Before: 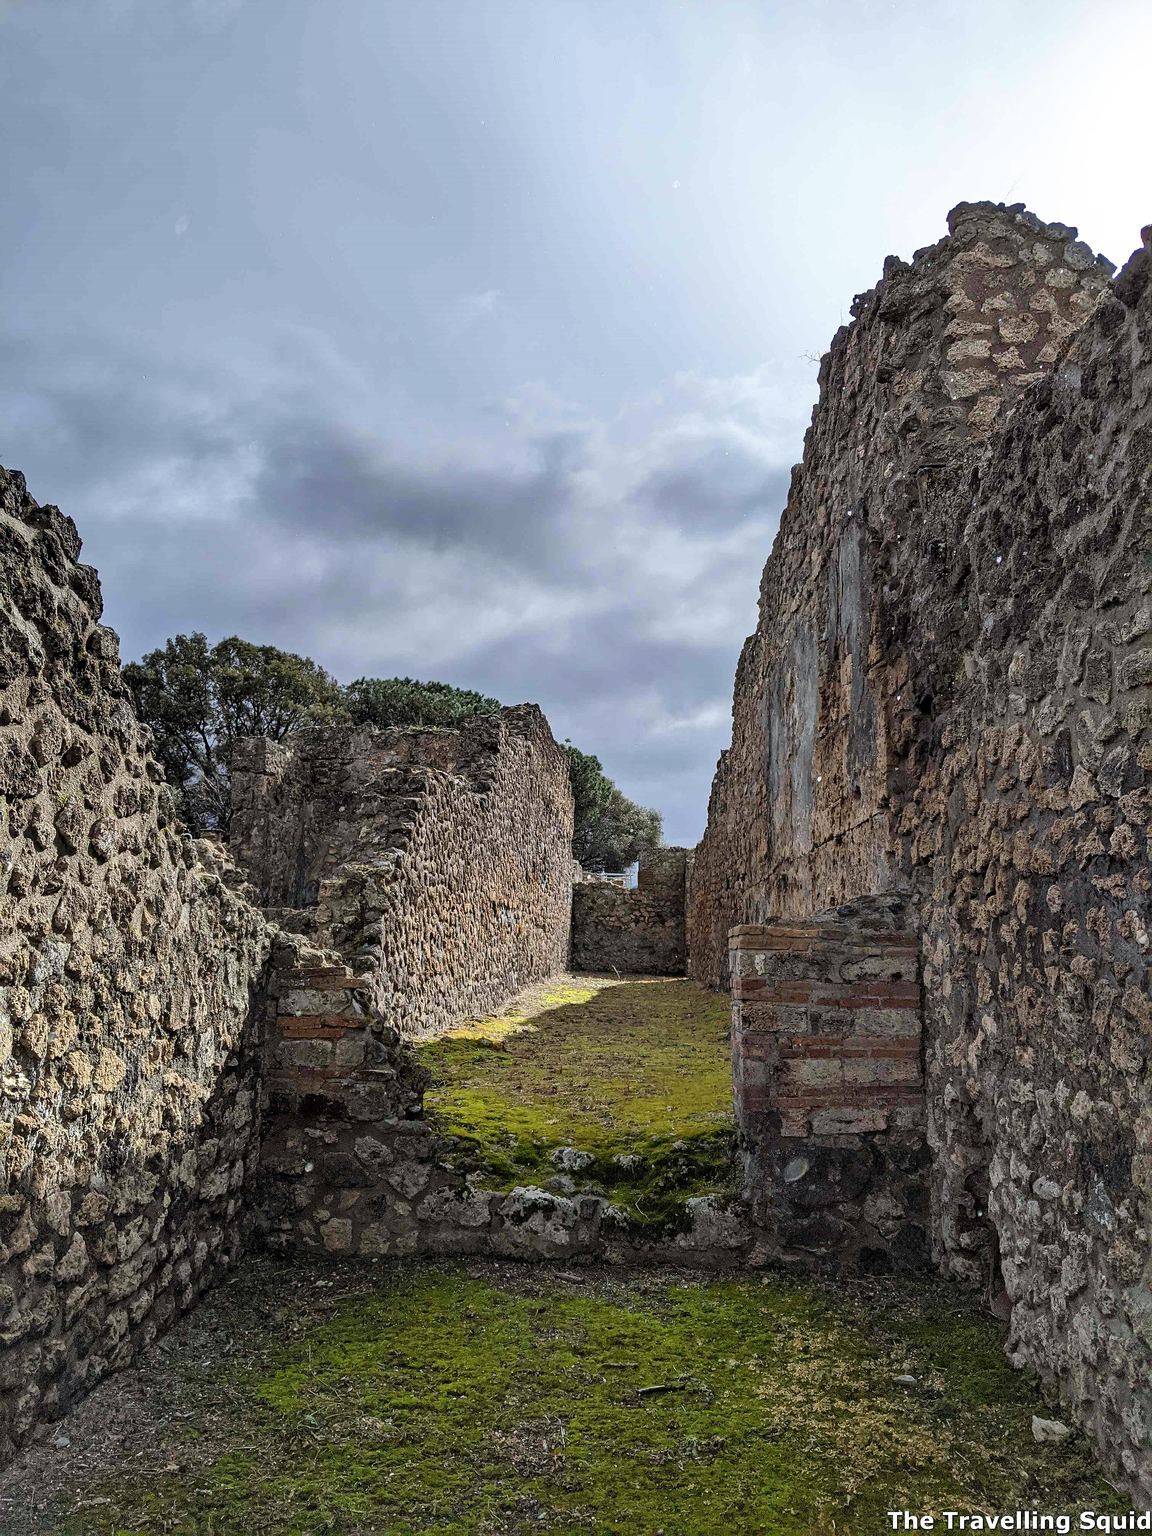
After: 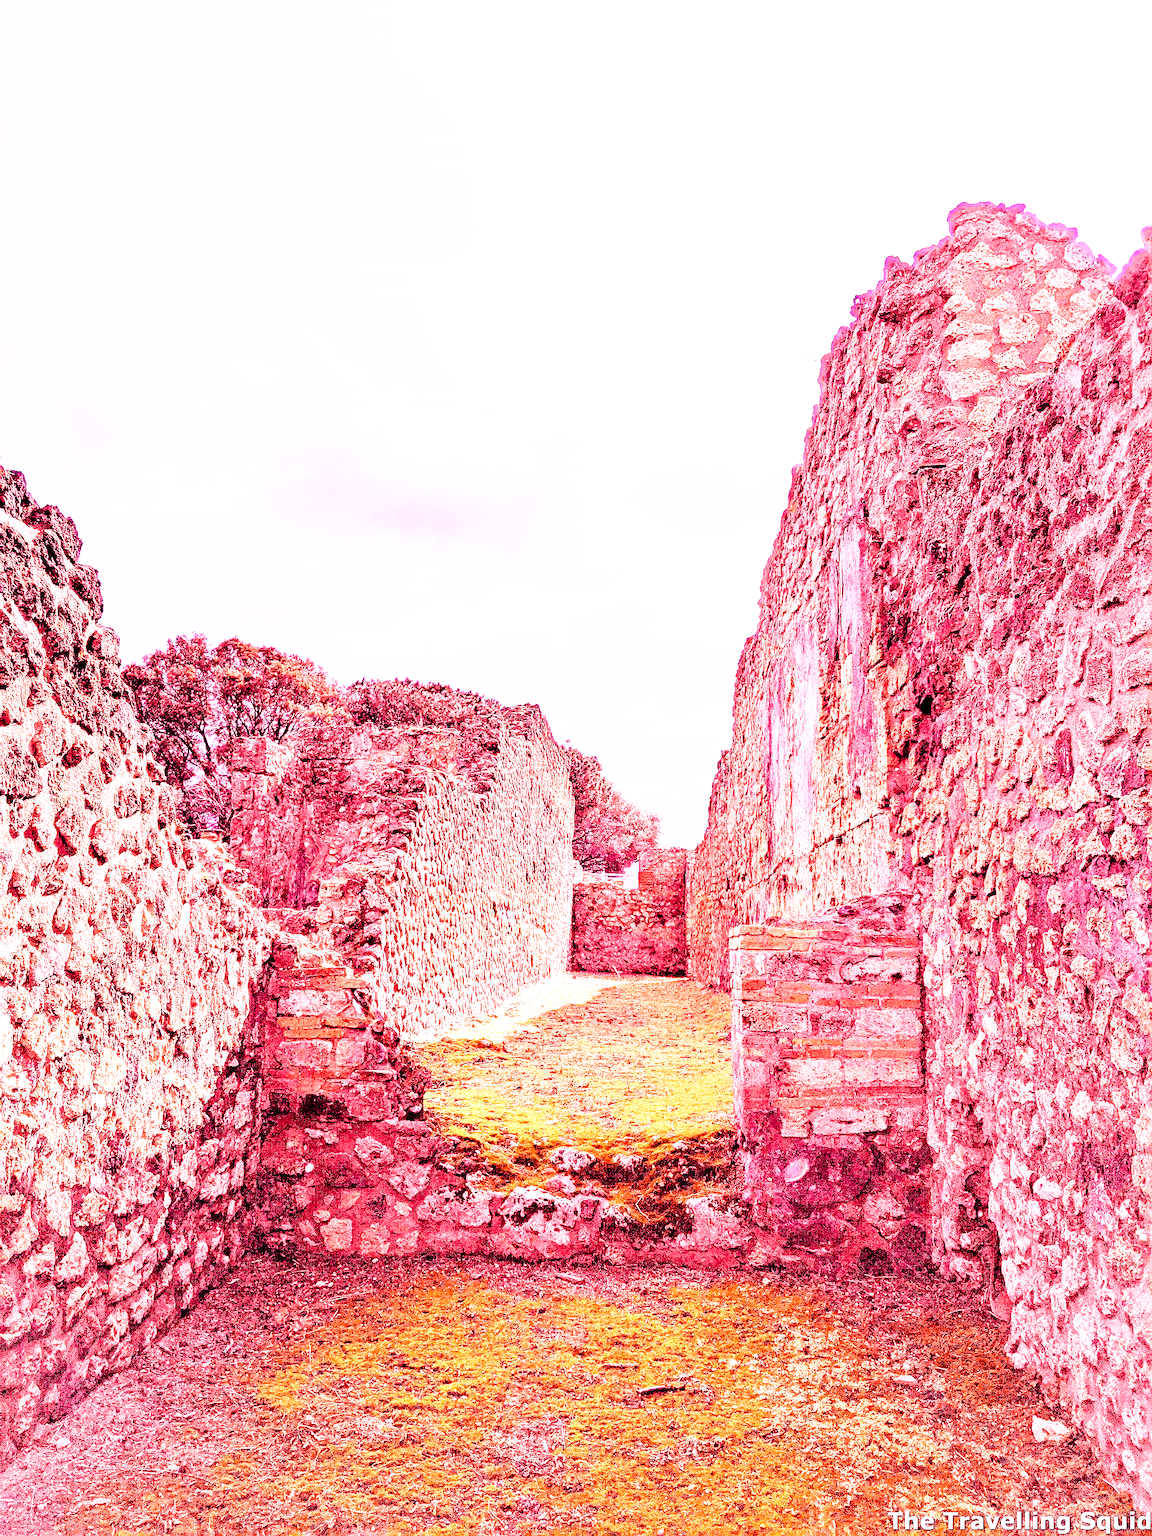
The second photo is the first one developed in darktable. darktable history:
base curve: curves: ch0 [(0, 0) (0.026, 0.03) (0.109, 0.232) (0.351, 0.748) (0.669, 0.968) (1, 1)], preserve colors none
white balance: red 4.26, blue 1.802
